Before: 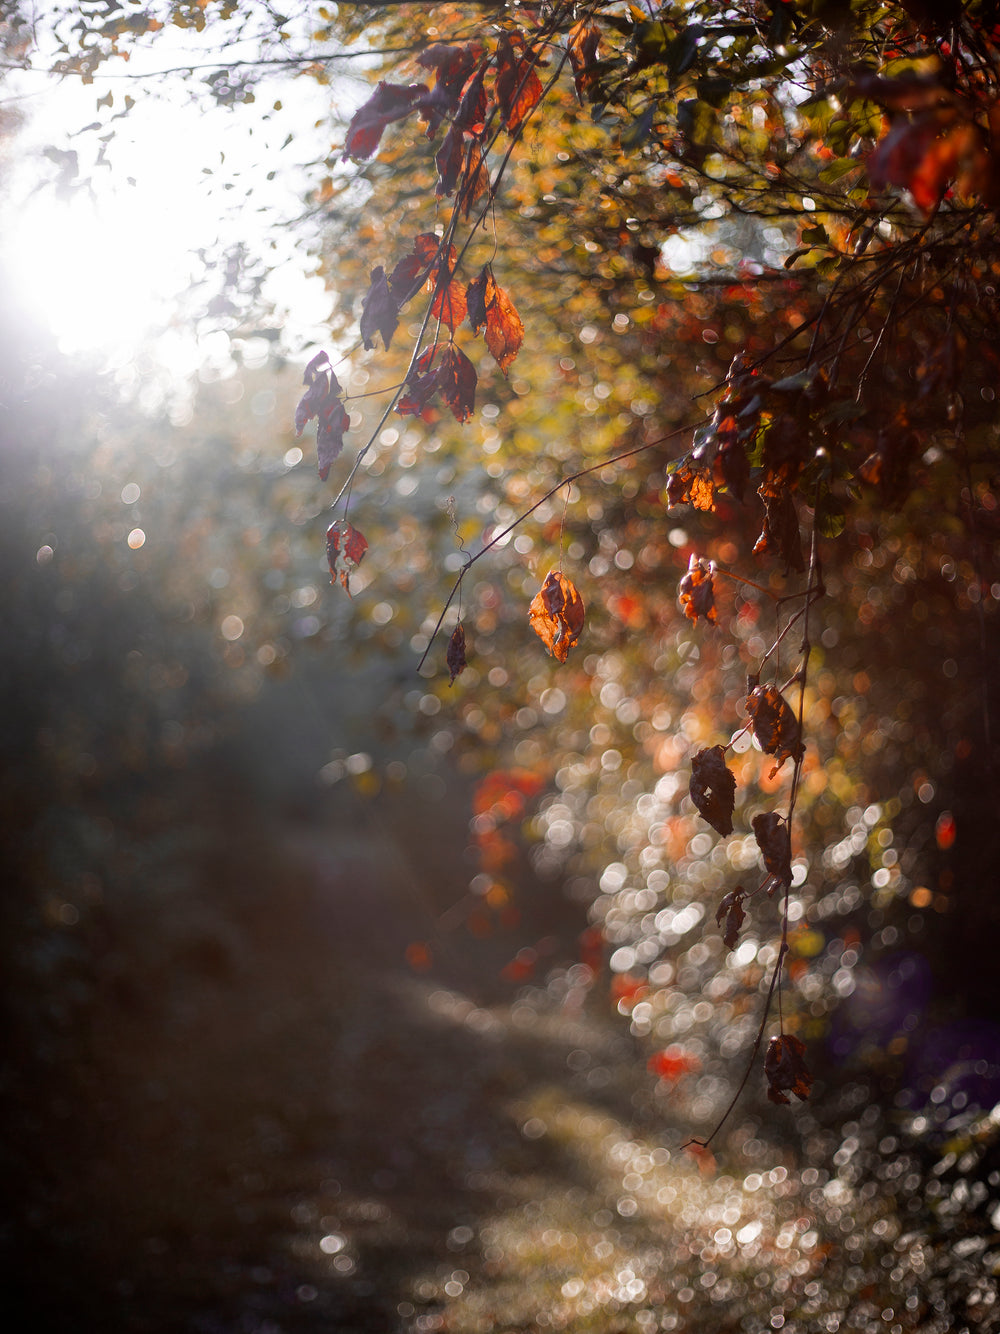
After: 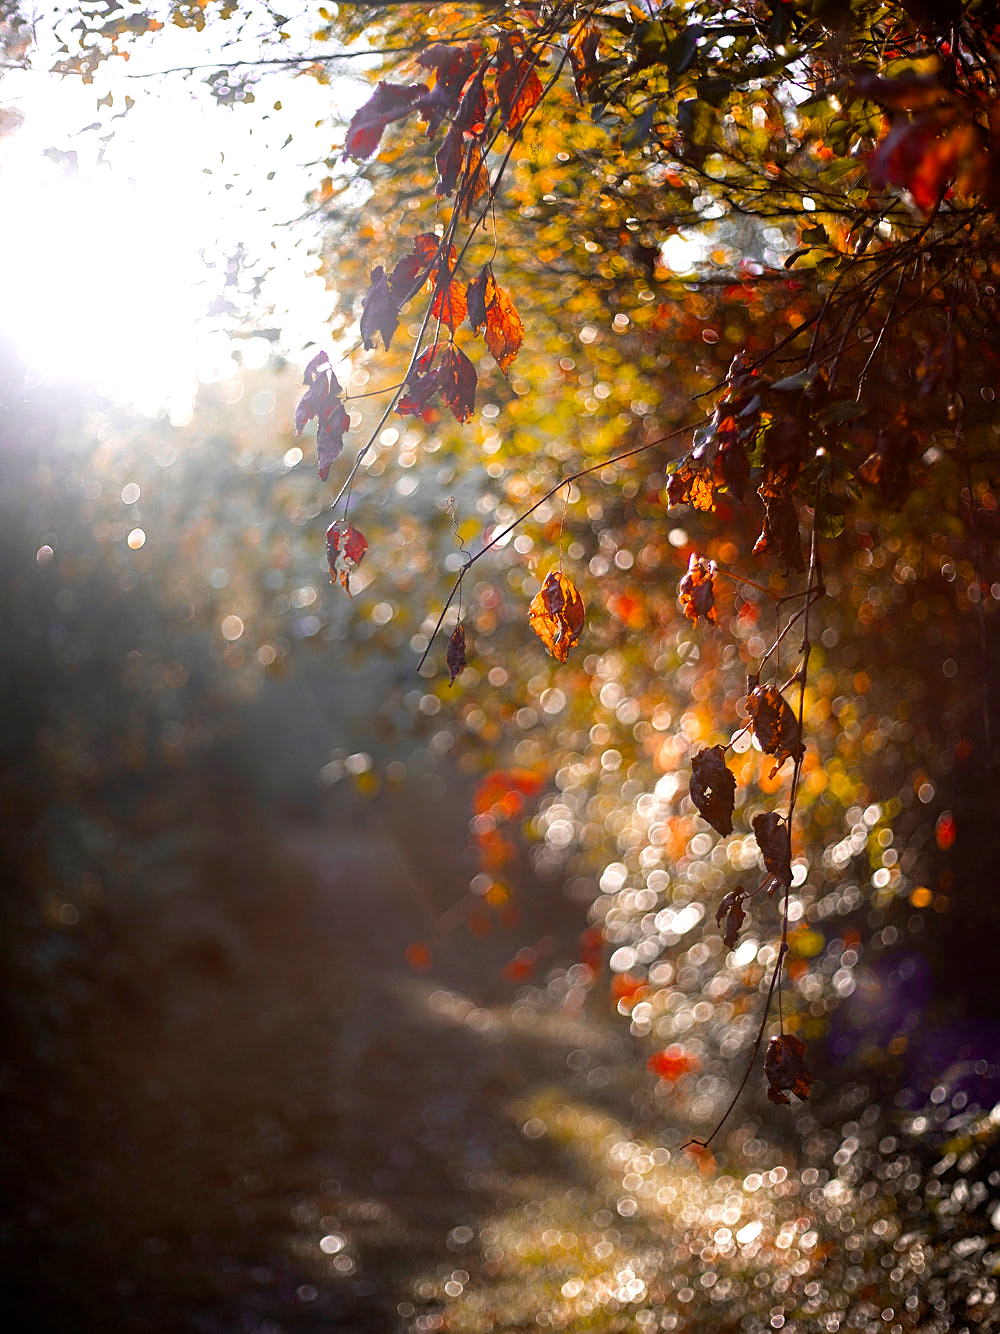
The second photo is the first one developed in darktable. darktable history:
sharpen: on, module defaults
color balance rgb: perceptual saturation grading › global saturation 29.81%, perceptual brilliance grading › global brilliance 12.577%
